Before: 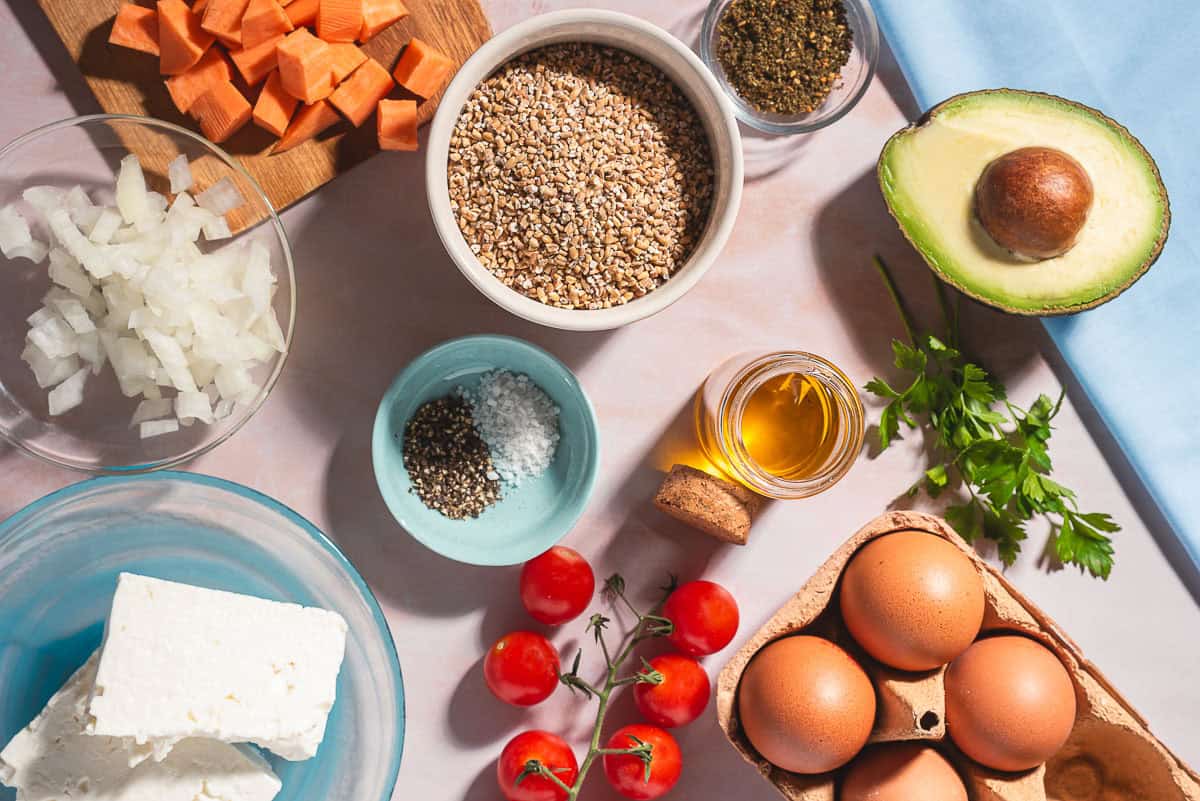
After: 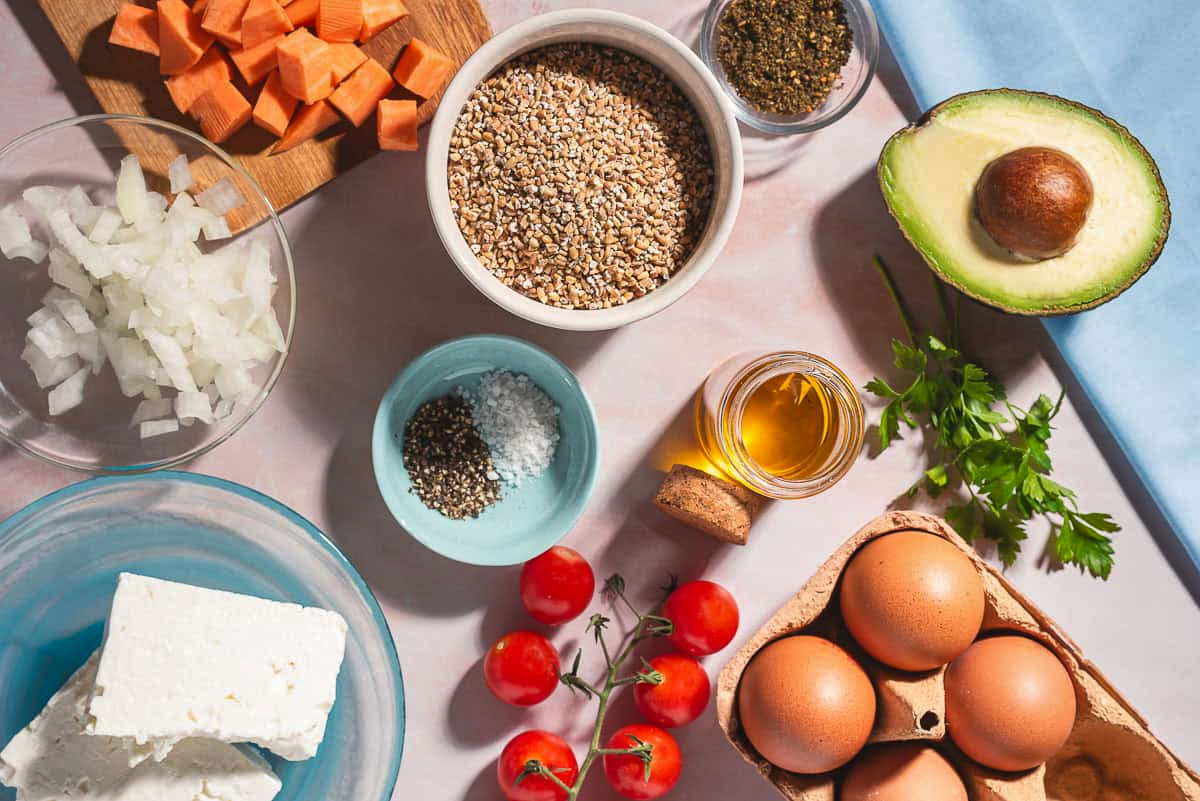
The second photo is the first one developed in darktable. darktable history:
rotate and perspective: crop left 0, crop top 0
shadows and highlights: shadows 32.83, highlights -47.7, soften with gaussian
